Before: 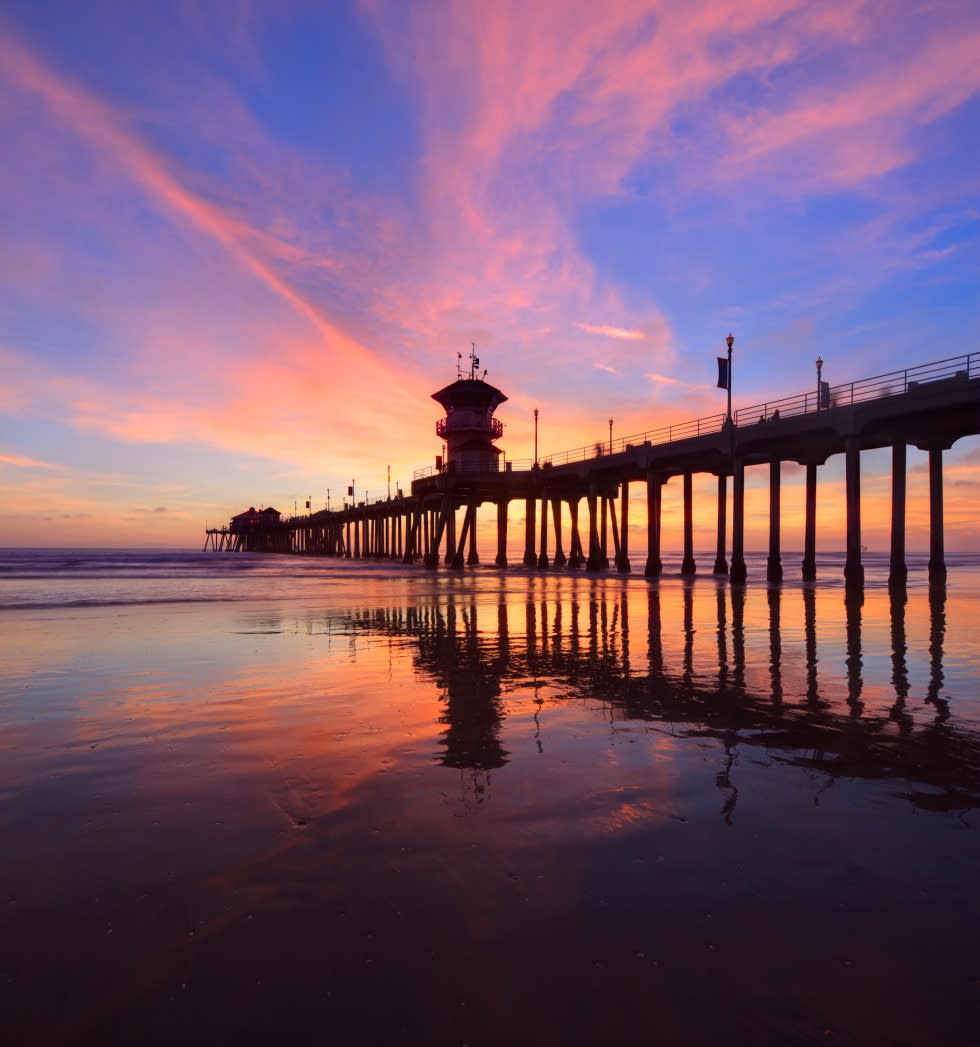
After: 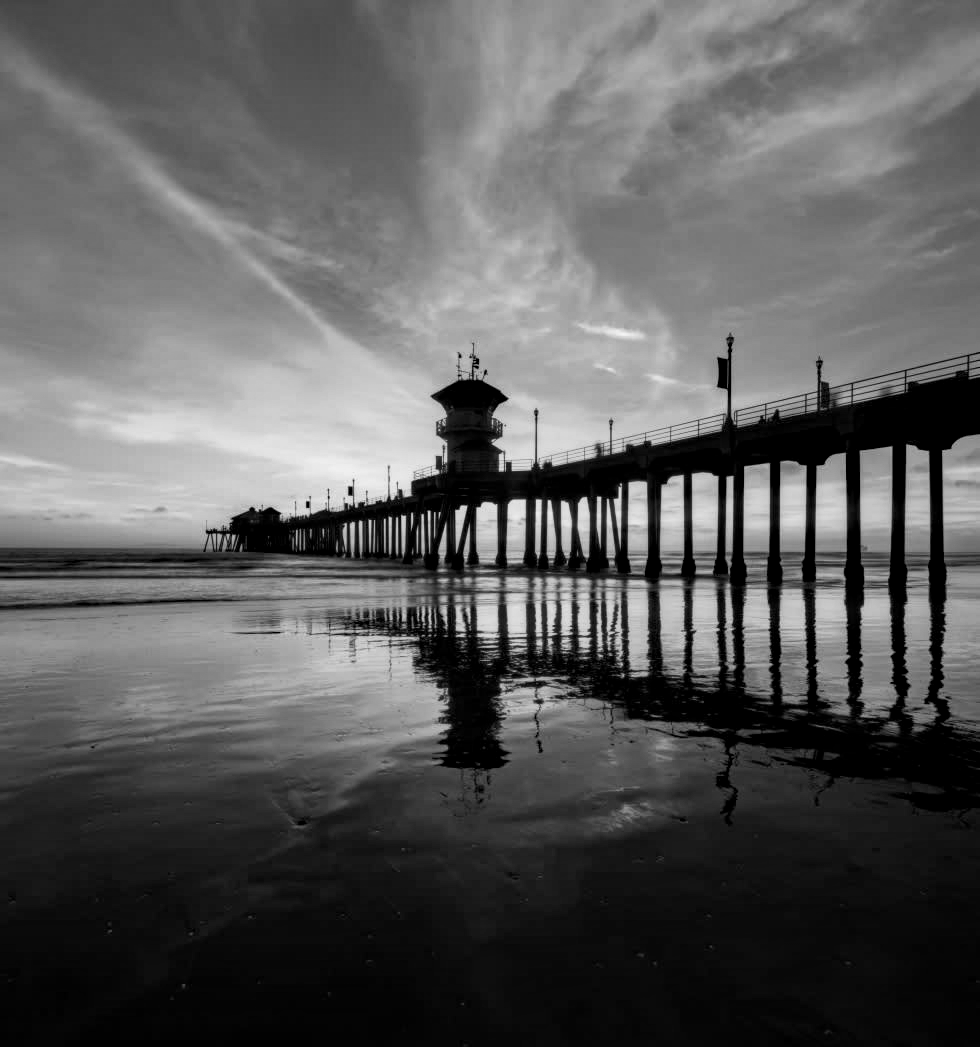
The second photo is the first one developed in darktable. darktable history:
local contrast: shadows 94%
rgb curve: curves: ch0 [(0, 0) (0.078, 0.051) (0.929, 0.956) (1, 1)], compensate middle gray true
rotate and perspective: automatic cropping original format, crop left 0, crop top 0
shadows and highlights: shadows 32.83, highlights -47.7, soften with gaussian
monochrome: on, module defaults
haze removal: compatibility mode true, adaptive false
